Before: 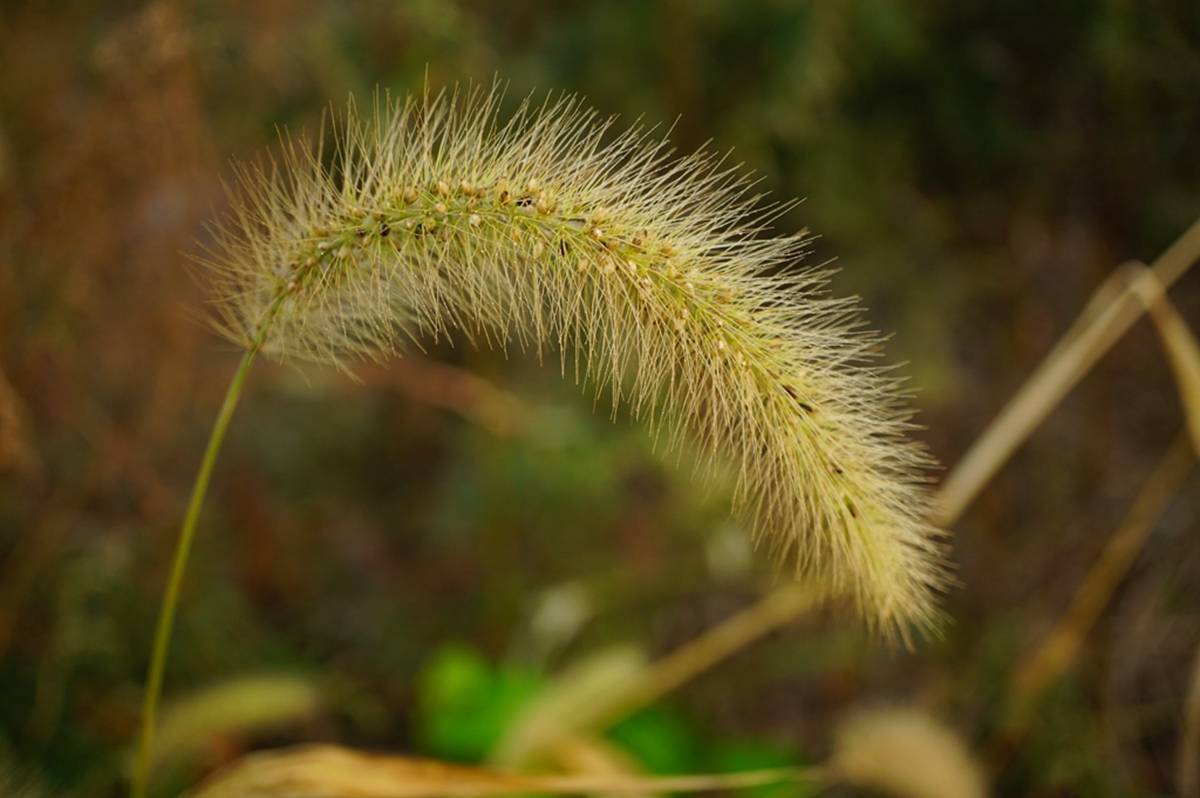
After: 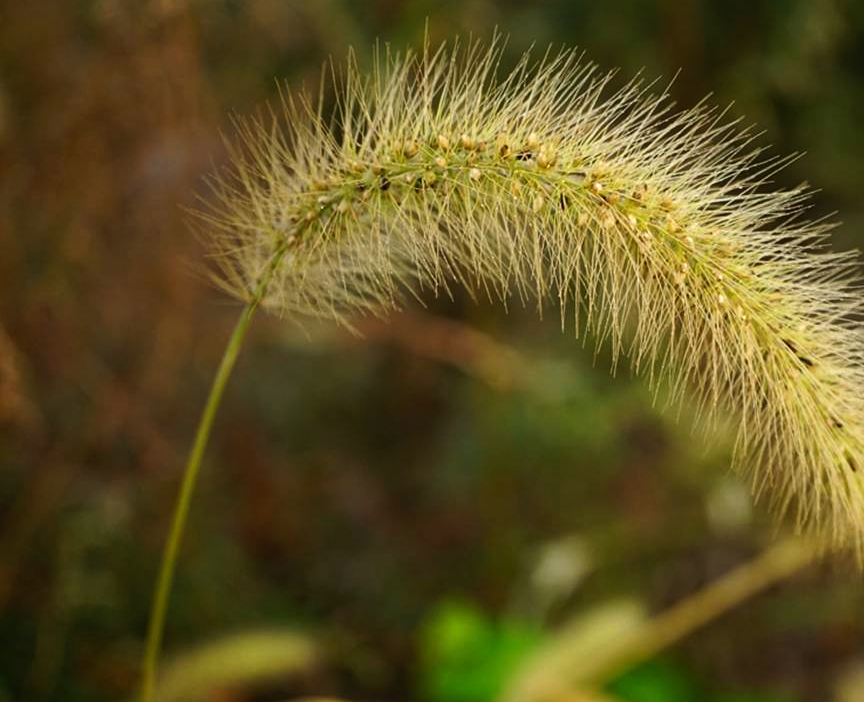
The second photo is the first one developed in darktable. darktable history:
crop: top 5.803%, right 27.864%, bottom 5.804%
tone equalizer: -8 EV -0.417 EV, -7 EV -0.389 EV, -6 EV -0.333 EV, -5 EV -0.222 EV, -3 EV 0.222 EV, -2 EV 0.333 EV, -1 EV 0.389 EV, +0 EV 0.417 EV, edges refinement/feathering 500, mask exposure compensation -1.57 EV, preserve details no
